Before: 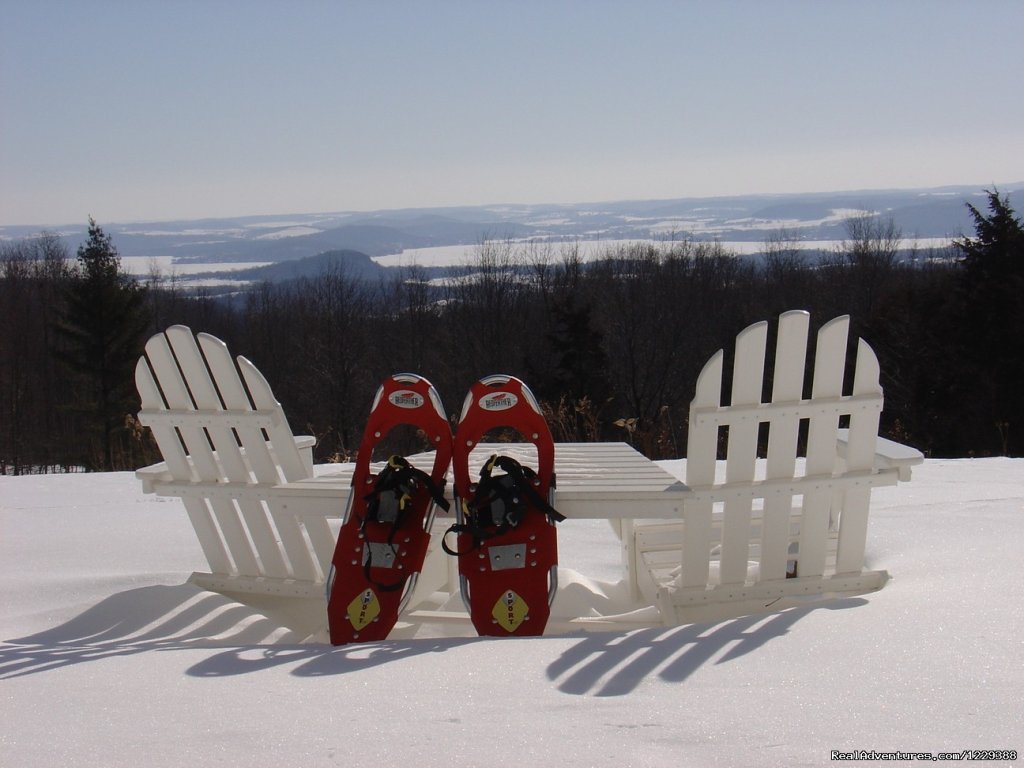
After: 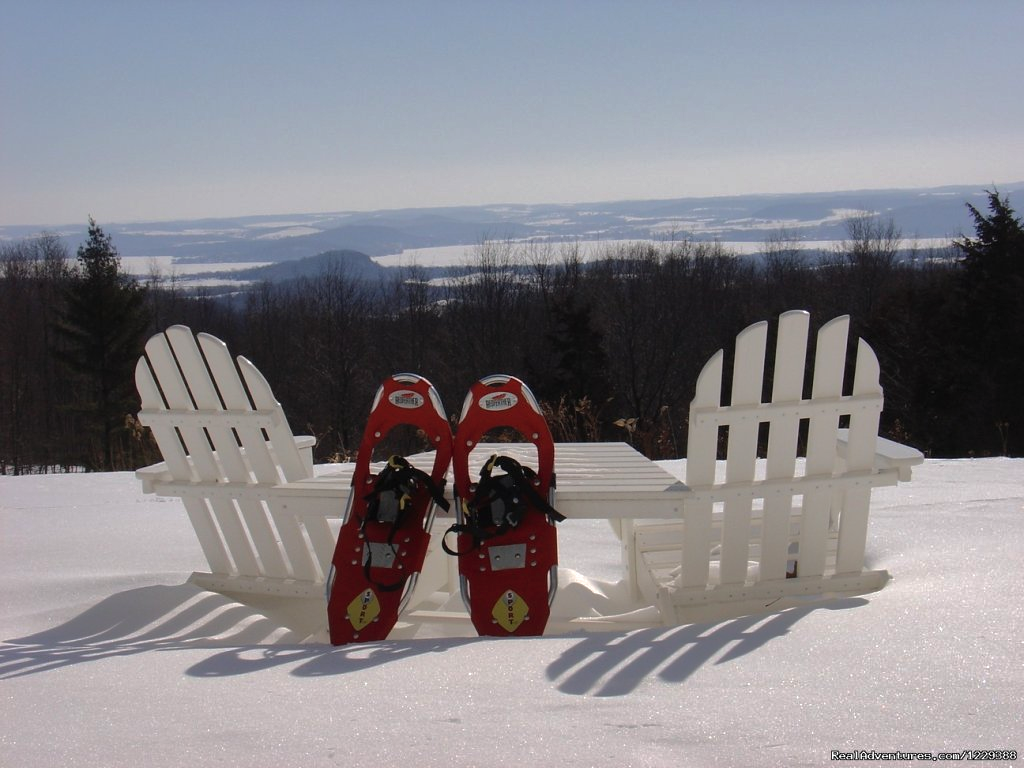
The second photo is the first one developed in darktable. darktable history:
tone equalizer: -8 EV -0.417 EV, -7 EV -0.389 EV, -6 EV -0.333 EV, -5 EV -0.222 EV, -3 EV 0.222 EV, -2 EV 0.333 EV, -1 EV 0.389 EV, +0 EV 0.417 EV, edges refinement/feathering 500, mask exposure compensation -1.57 EV, preserve details no
shadows and highlights: shadows 40, highlights -60
